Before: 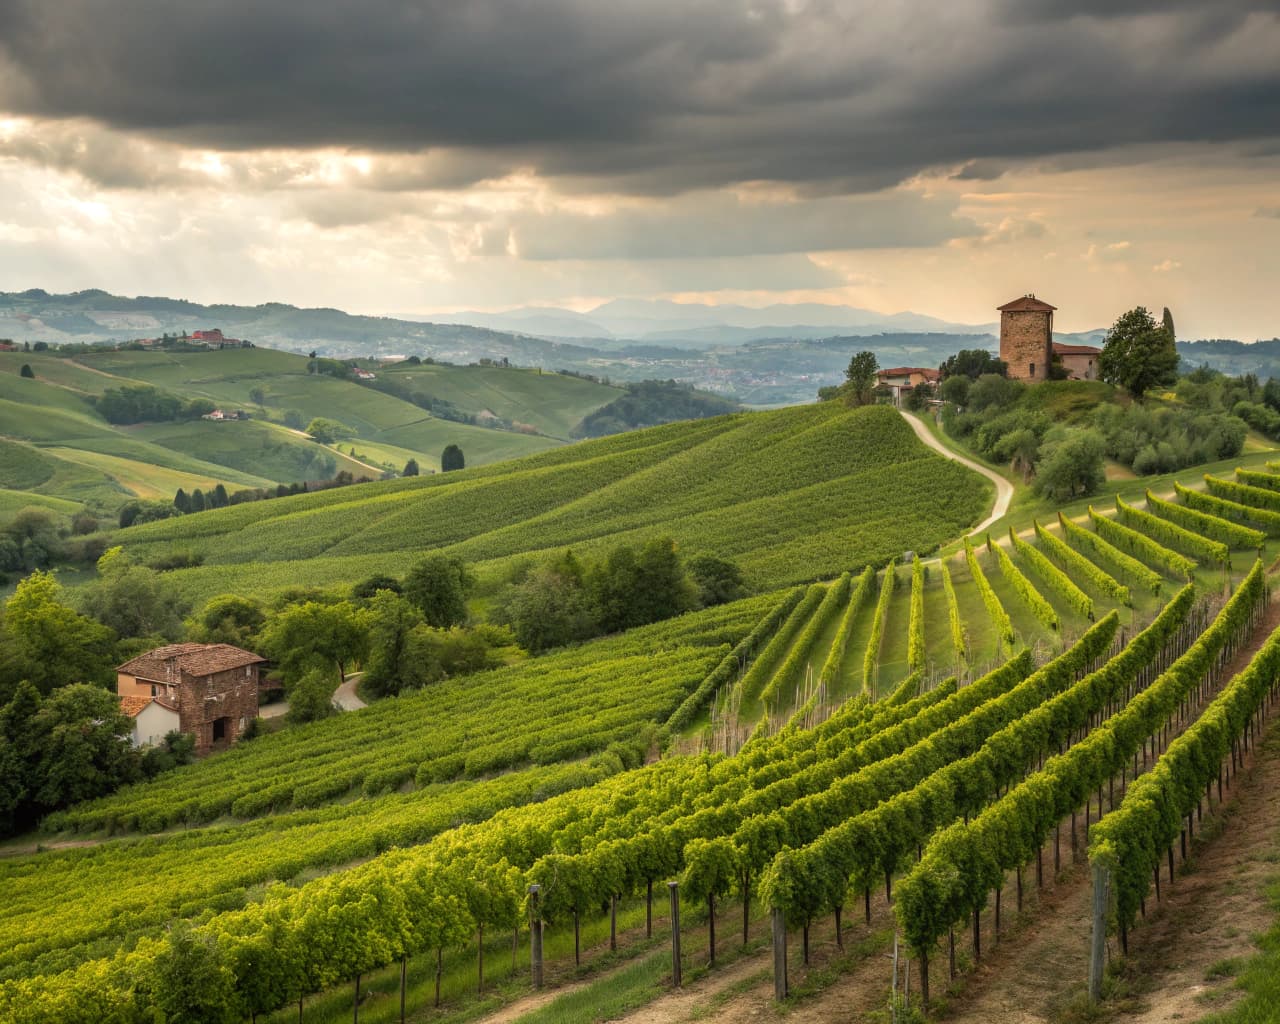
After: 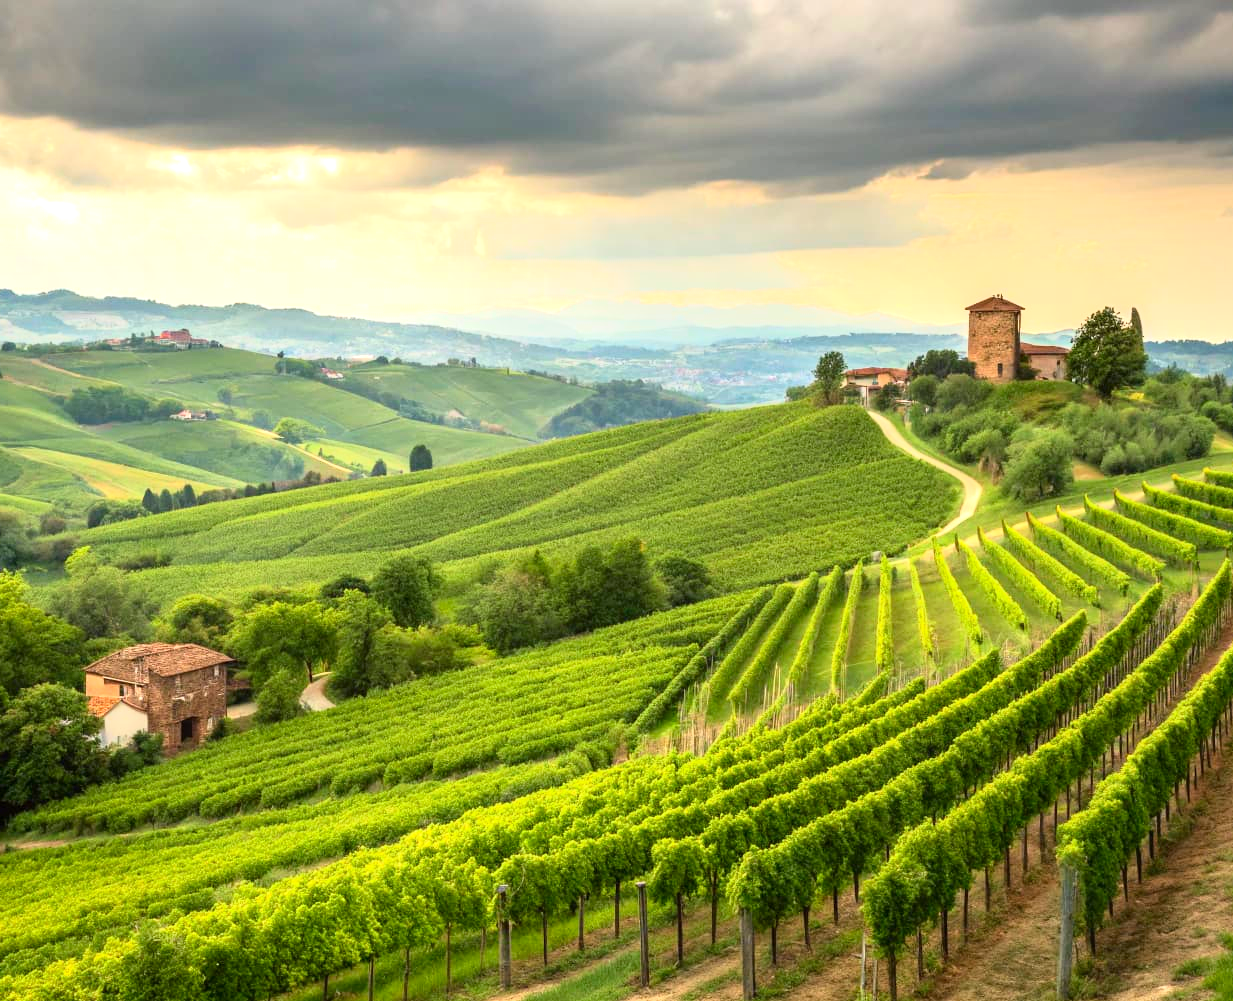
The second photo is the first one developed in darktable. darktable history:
tone curve: curves: ch0 [(0, 0) (0.091, 0.077) (0.517, 0.574) (0.745, 0.82) (0.844, 0.908) (0.909, 0.942) (1, 0.973)]; ch1 [(0, 0) (0.437, 0.404) (0.5, 0.5) (0.534, 0.546) (0.58, 0.603) (0.616, 0.649) (1, 1)]; ch2 [(0, 0) (0.442, 0.415) (0.5, 0.5) (0.535, 0.547) (0.585, 0.62) (1, 1)], color space Lab, independent channels, preserve colors none
crop and rotate: left 2.536%, right 1.107%, bottom 2.246%
exposure: black level correction 0, exposure 0.7 EV, compensate exposure bias true, compensate highlight preservation false
